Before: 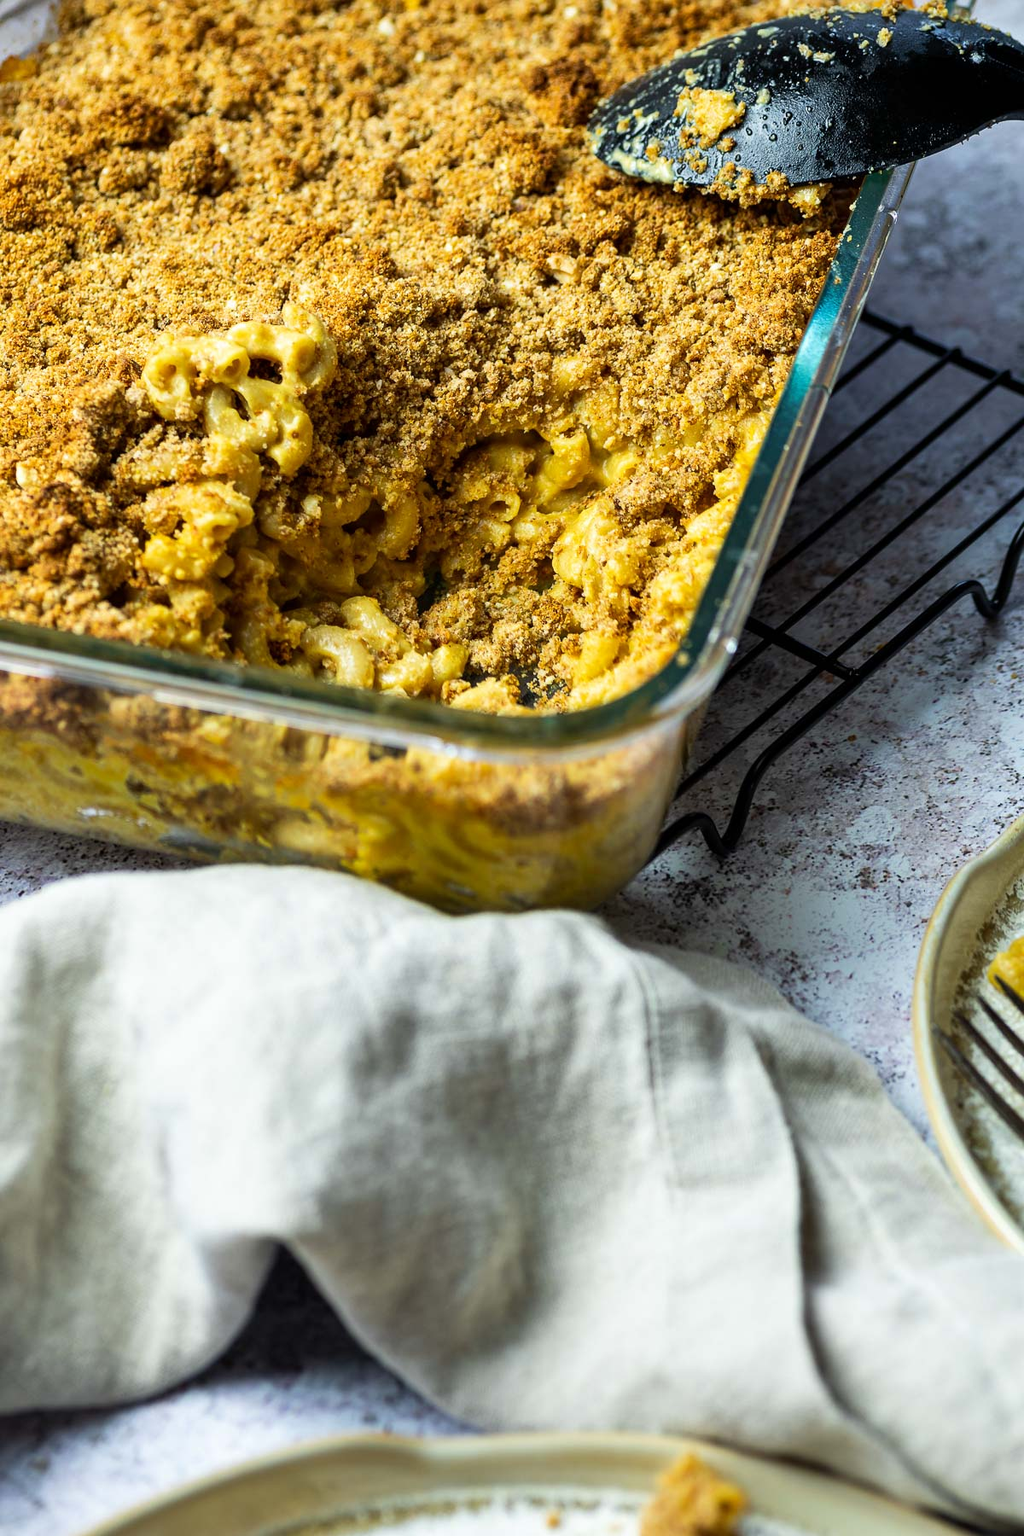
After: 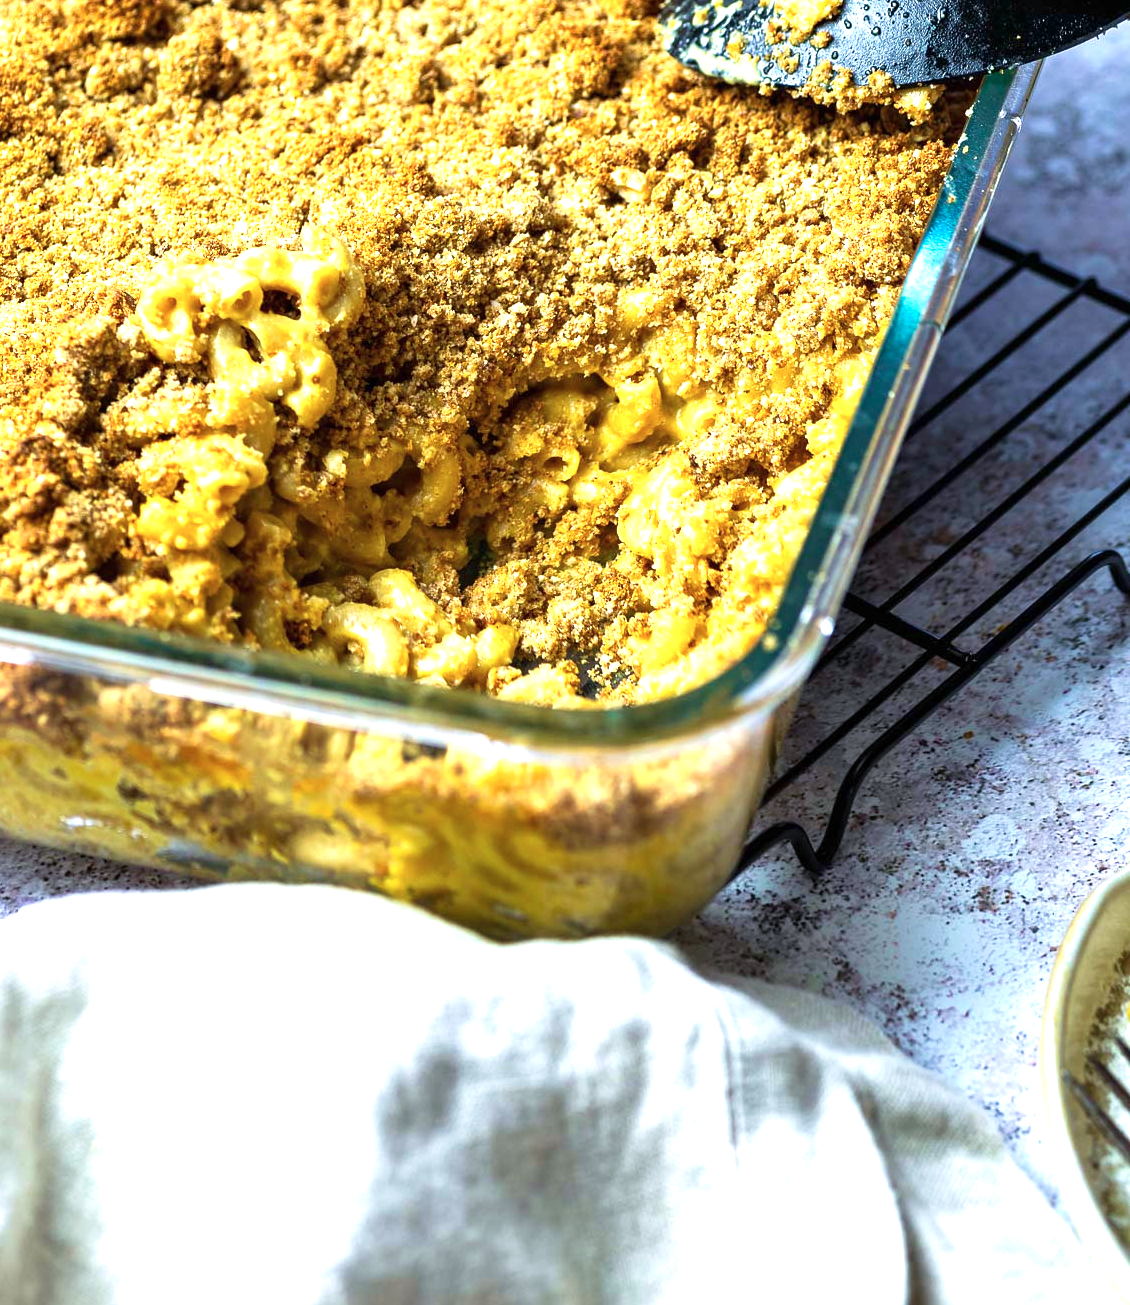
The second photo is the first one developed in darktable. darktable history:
color calibration: illuminant as shot in camera, x 0.358, y 0.373, temperature 4628.91 K
velvia: on, module defaults
crop: left 2.581%, top 7.248%, right 3.225%, bottom 20.199%
exposure: black level correction 0, exposure 0.897 EV, compensate exposure bias true, compensate highlight preservation false
